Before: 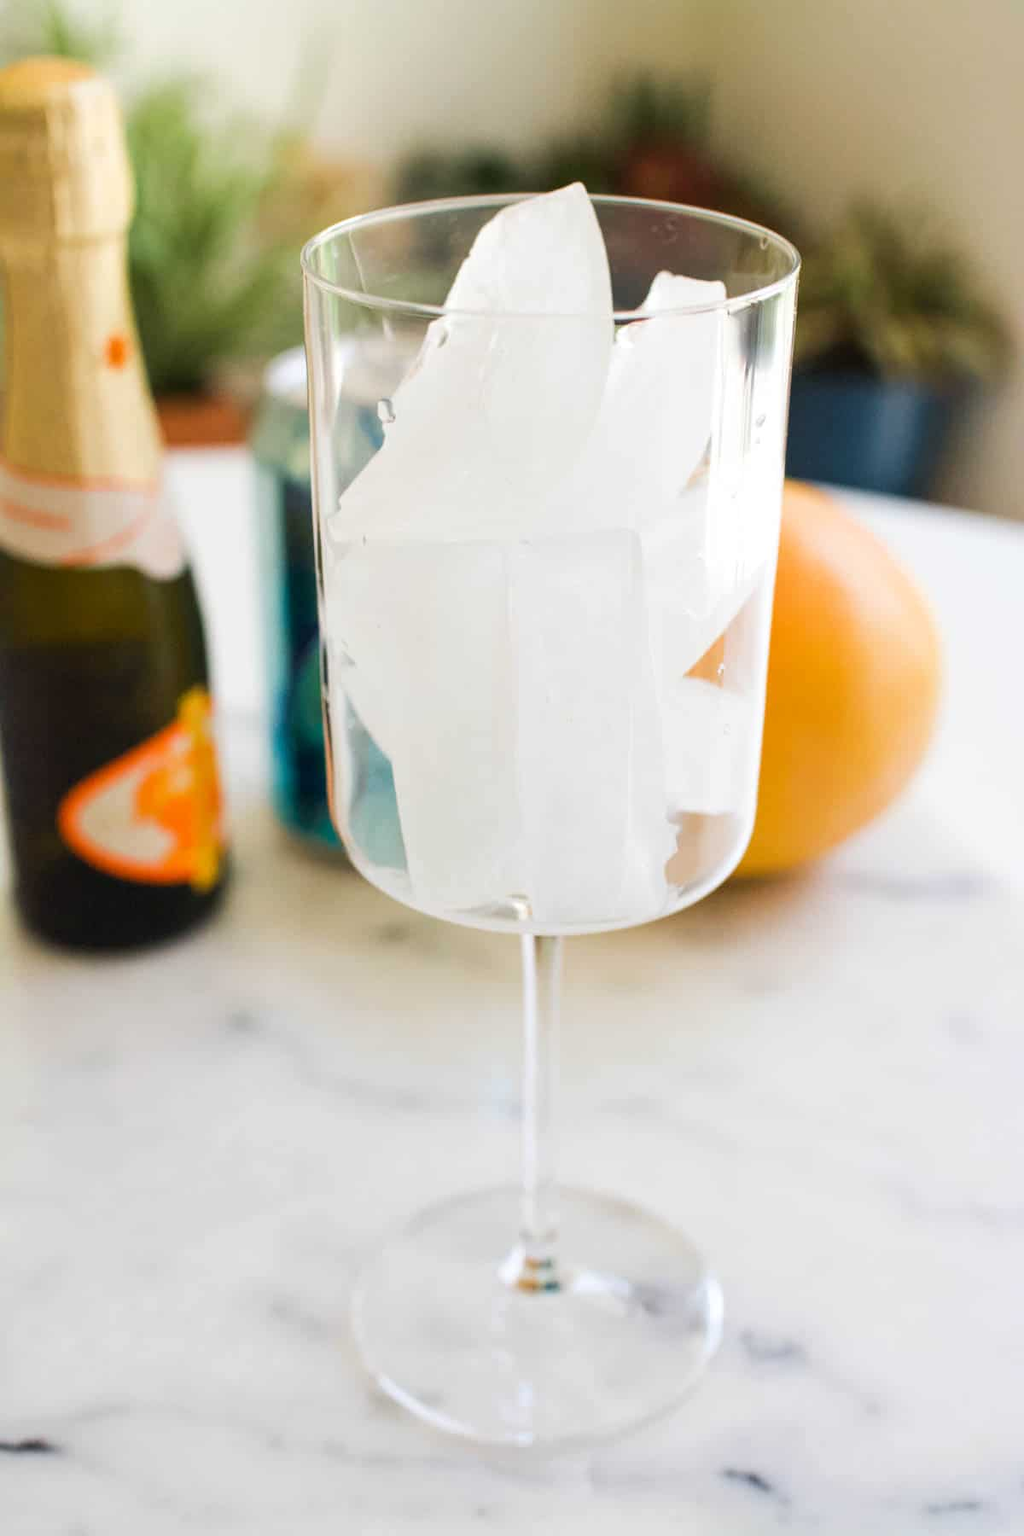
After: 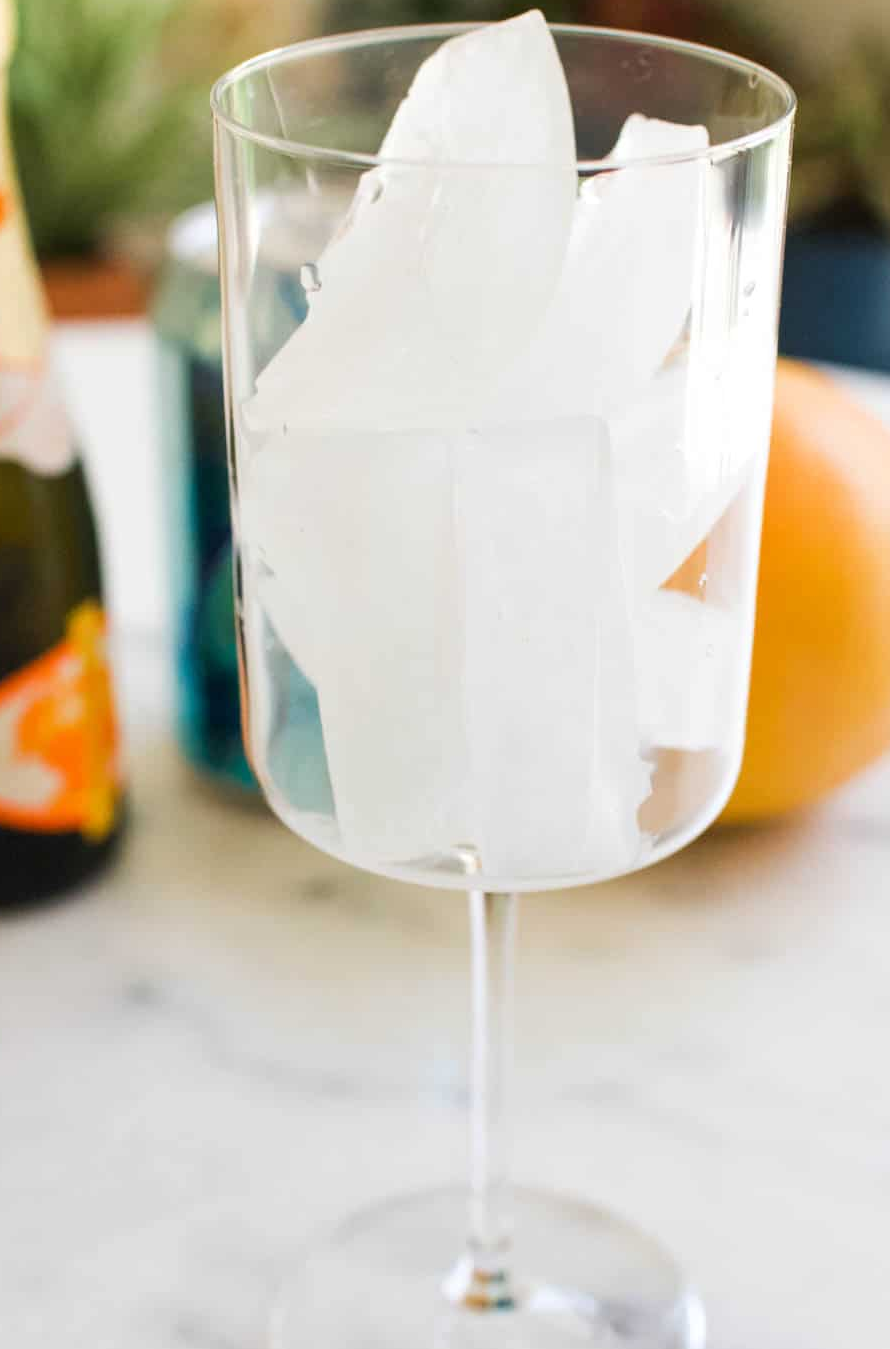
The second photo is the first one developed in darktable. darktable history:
crop and rotate: left 11.911%, top 11.375%, right 13.874%, bottom 13.657%
